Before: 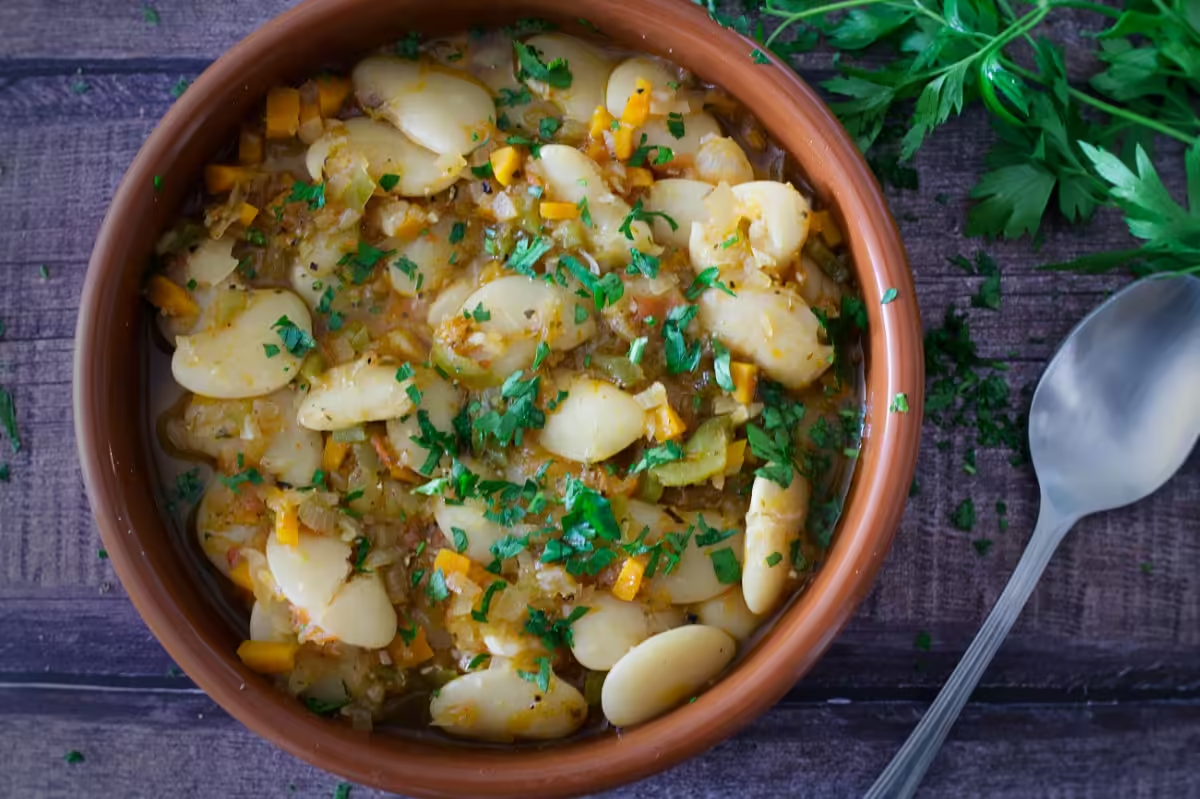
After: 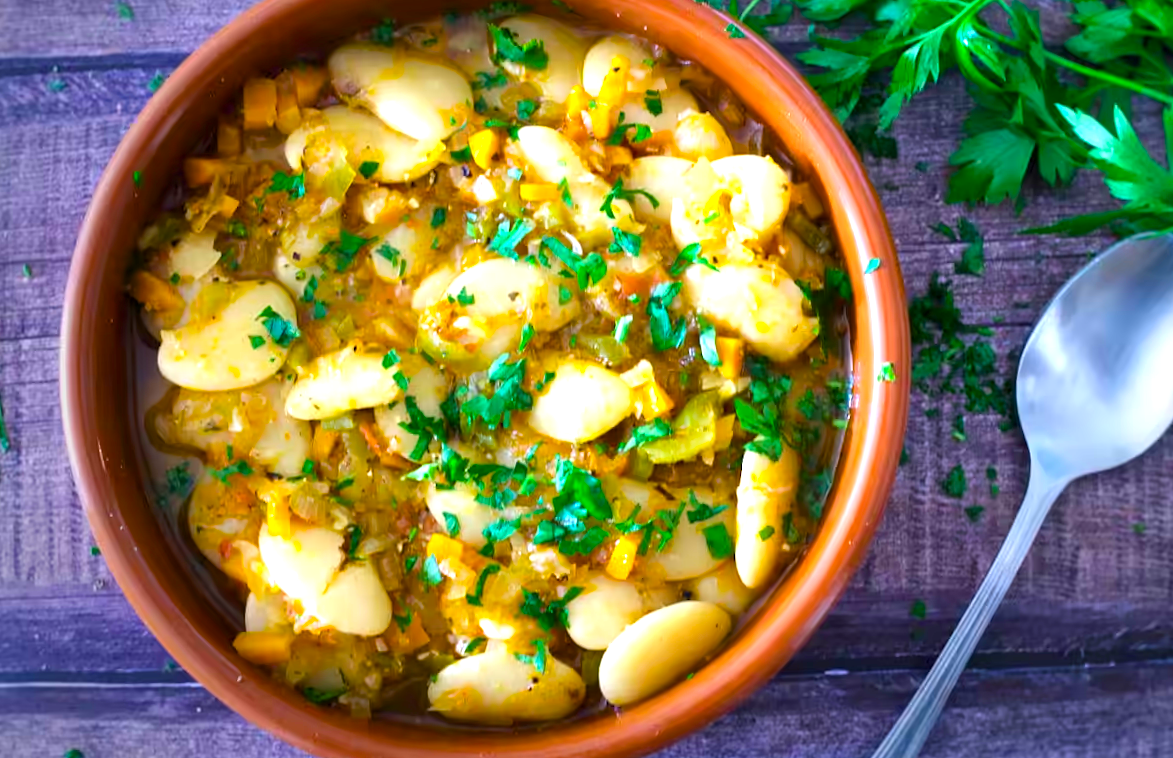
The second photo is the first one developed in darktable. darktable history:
color balance rgb: linear chroma grading › global chroma 15%, perceptual saturation grading › global saturation 30%
exposure: exposure 1.15 EV, compensate highlight preservation false
rotate and perspective: rotation -2°, crop left 0.022, crop right 0.978, crop top 0.049, crop bottom 0.951
